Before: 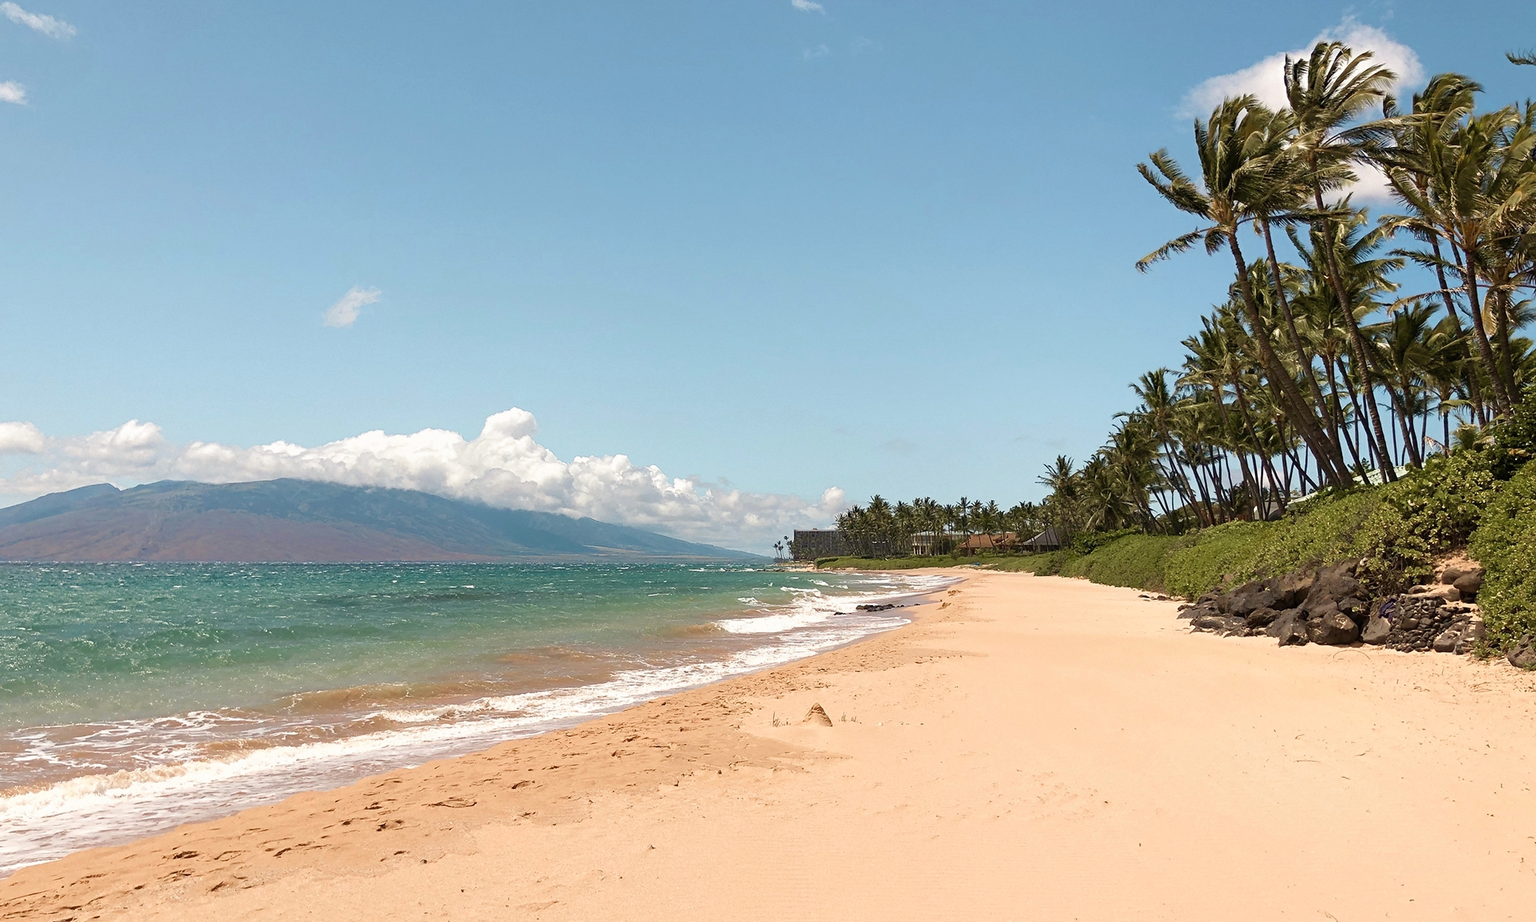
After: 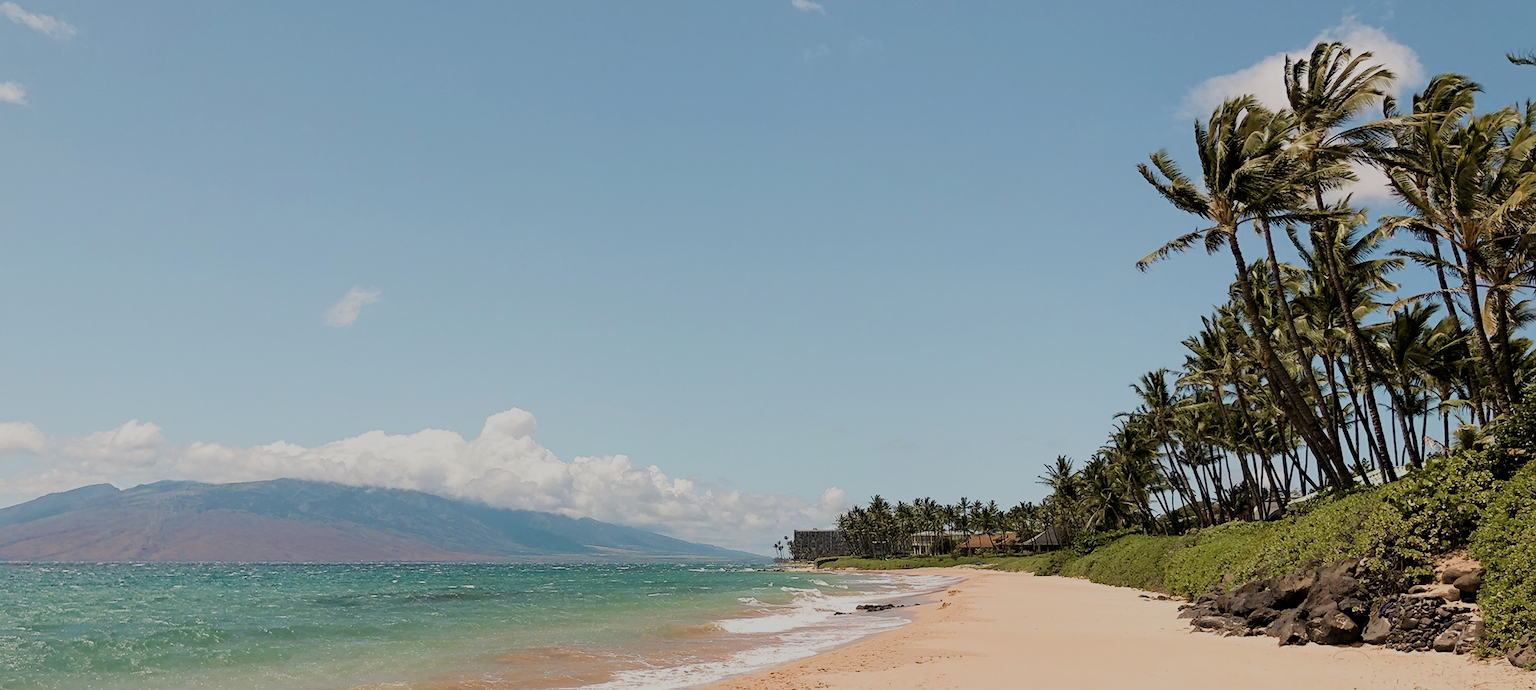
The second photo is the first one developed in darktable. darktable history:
crop: bottom 24.992%
filmic rgb: black relative exposure -6.13 EV, white relative exposure 6.94 EV, hardness 2.23, iterations of high-quality reconstruction 0
